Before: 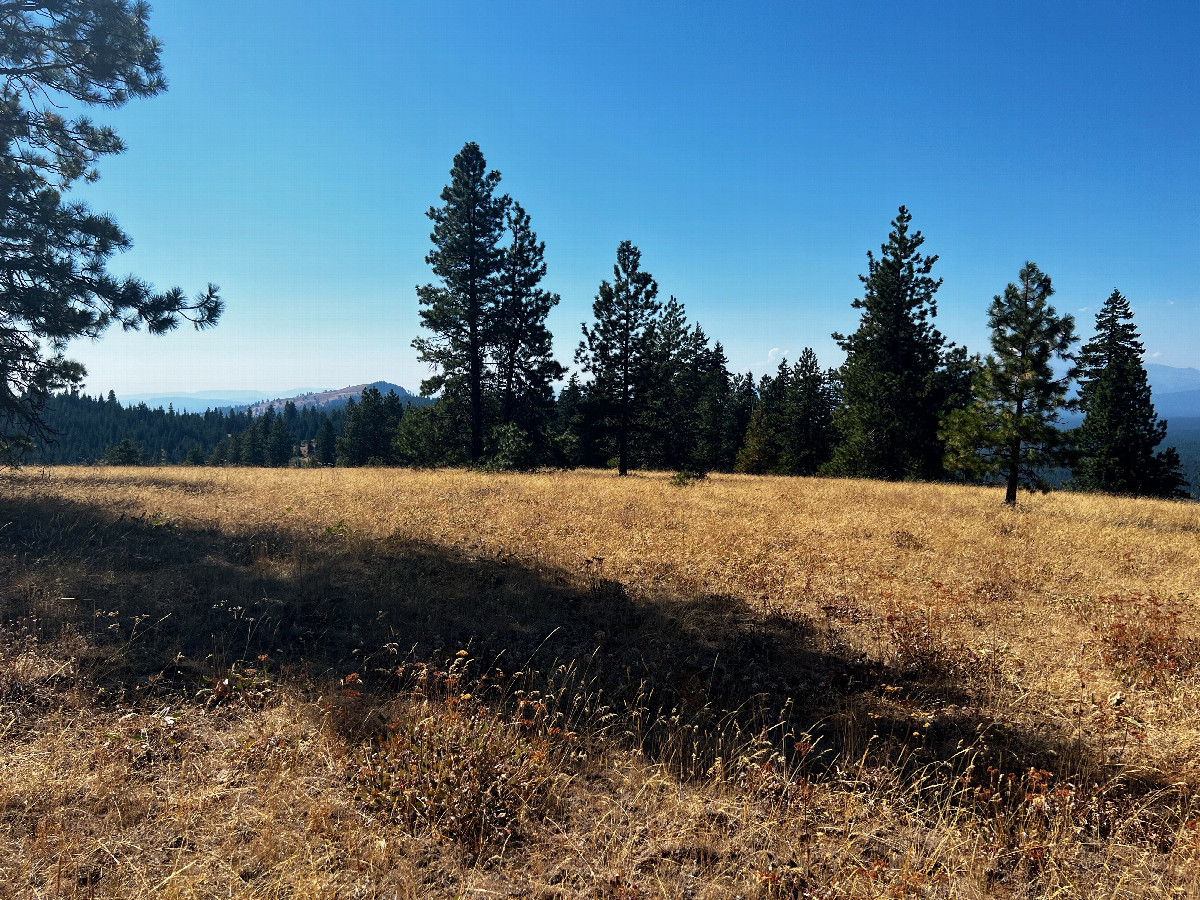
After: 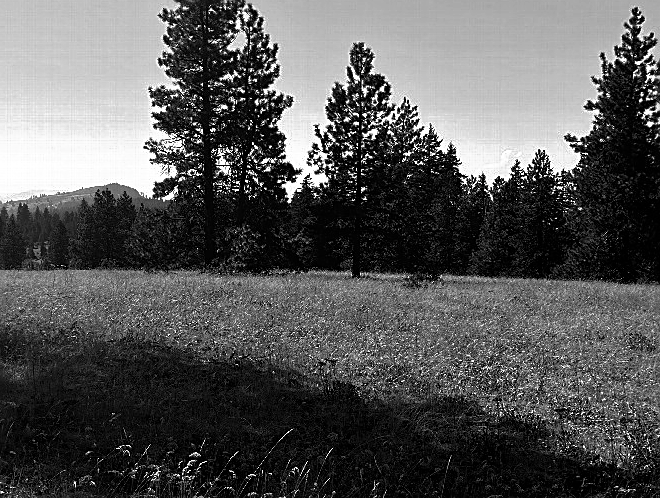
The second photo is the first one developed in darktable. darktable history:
color calibration: output gray [0.253, 0.26, 0.487, 0], illuminant as shot in camera, adaptation linear Bradford (ICC v4), x 0.406, y 0.406, temperature 3572.45 K
exposure: black level correction 0.001, compensate highlight preservation false
sharpen: on, module defaults
crop and rotate: left 22.315%, top 22.076%, right 22.625%, bottom 22.49%
tone curve: curves: ch0 [(0, 0) (0.003, 0.002) (0.011, 0.01) (0.025, 0.022) (0.044, 0.039) (0.069, 0.061) (0.1, 0.088) (0.136, 0.126) (0.177, 0.167) (0.224, 0.211) (0.277, 0.27) (0.335, 0.335) (0.399, 0.407) (0.468, 0.485) (0.543, 0.569) (0.623, 0.659) (0.709, 0.756) (0.801, 0.851) (0.898, 0.961) (1, 1)], color space Lab, independent channels, preserve colors none
base curve: curves: ch0 [(0, 0) (0.826, 0.587) (1, 1)], preserve colors none
